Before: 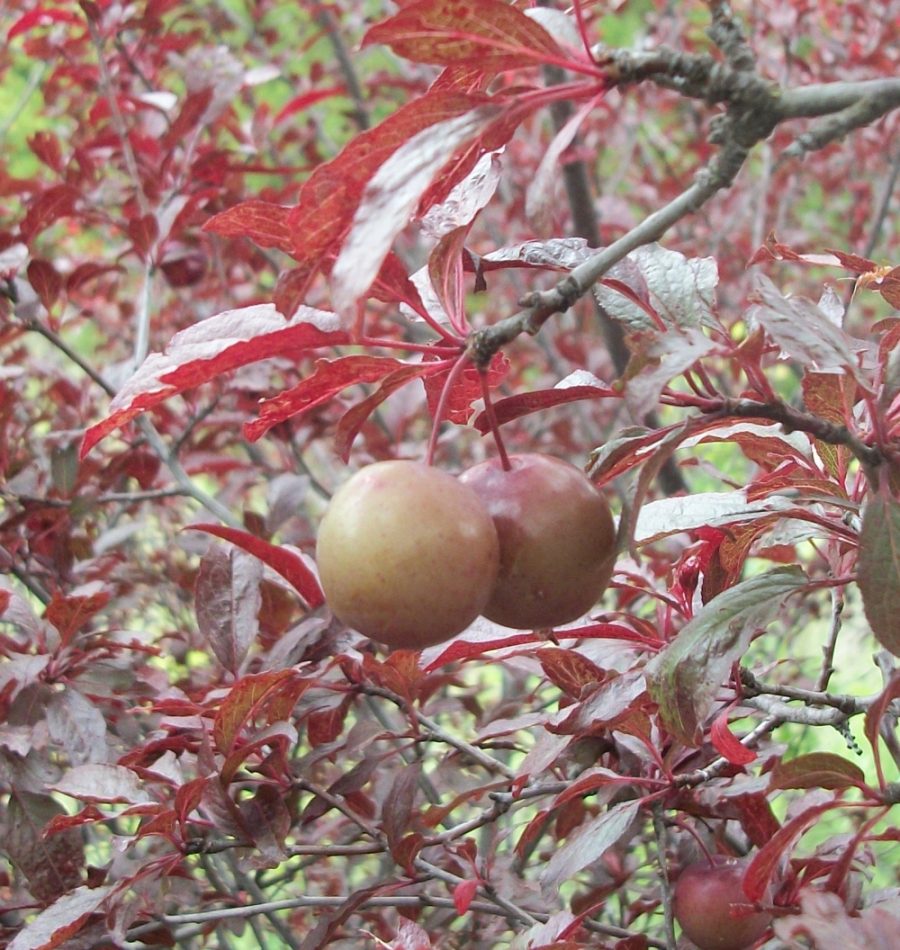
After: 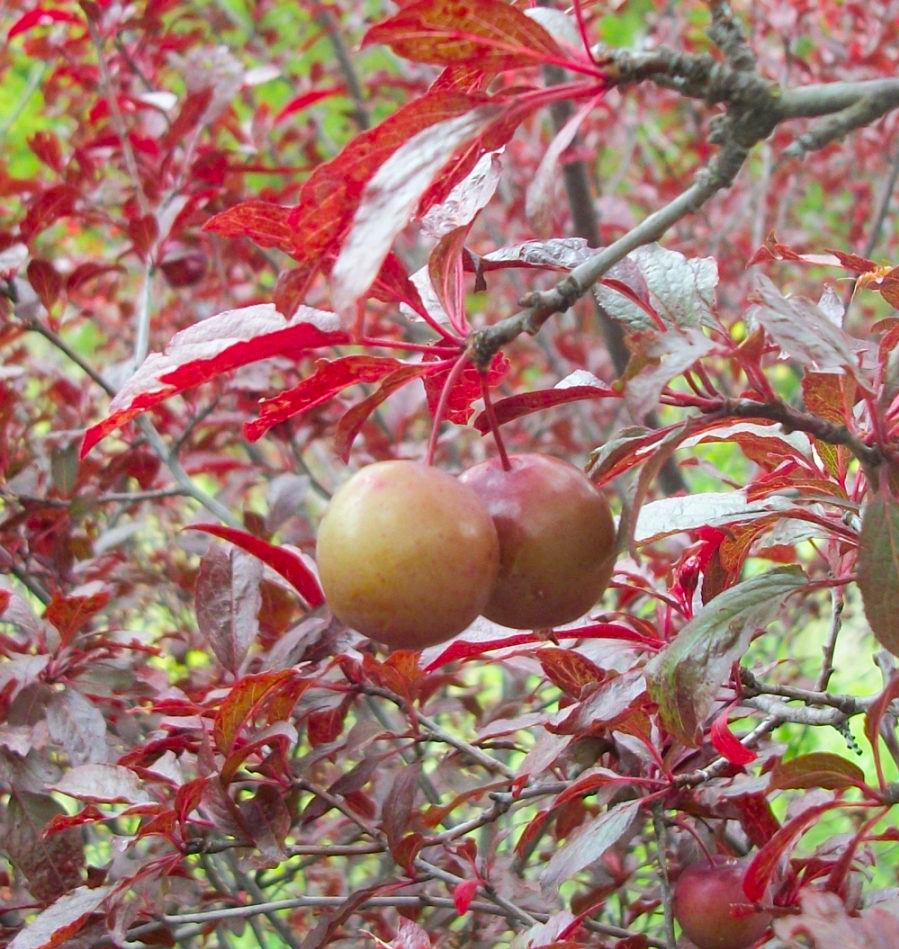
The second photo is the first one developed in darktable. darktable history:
bloom: size 9%, threshold 100%, strength 7%
color balance rgb: linear chroma grading › global chroma 15%, perceptual saturation grading › global saturation 30%
